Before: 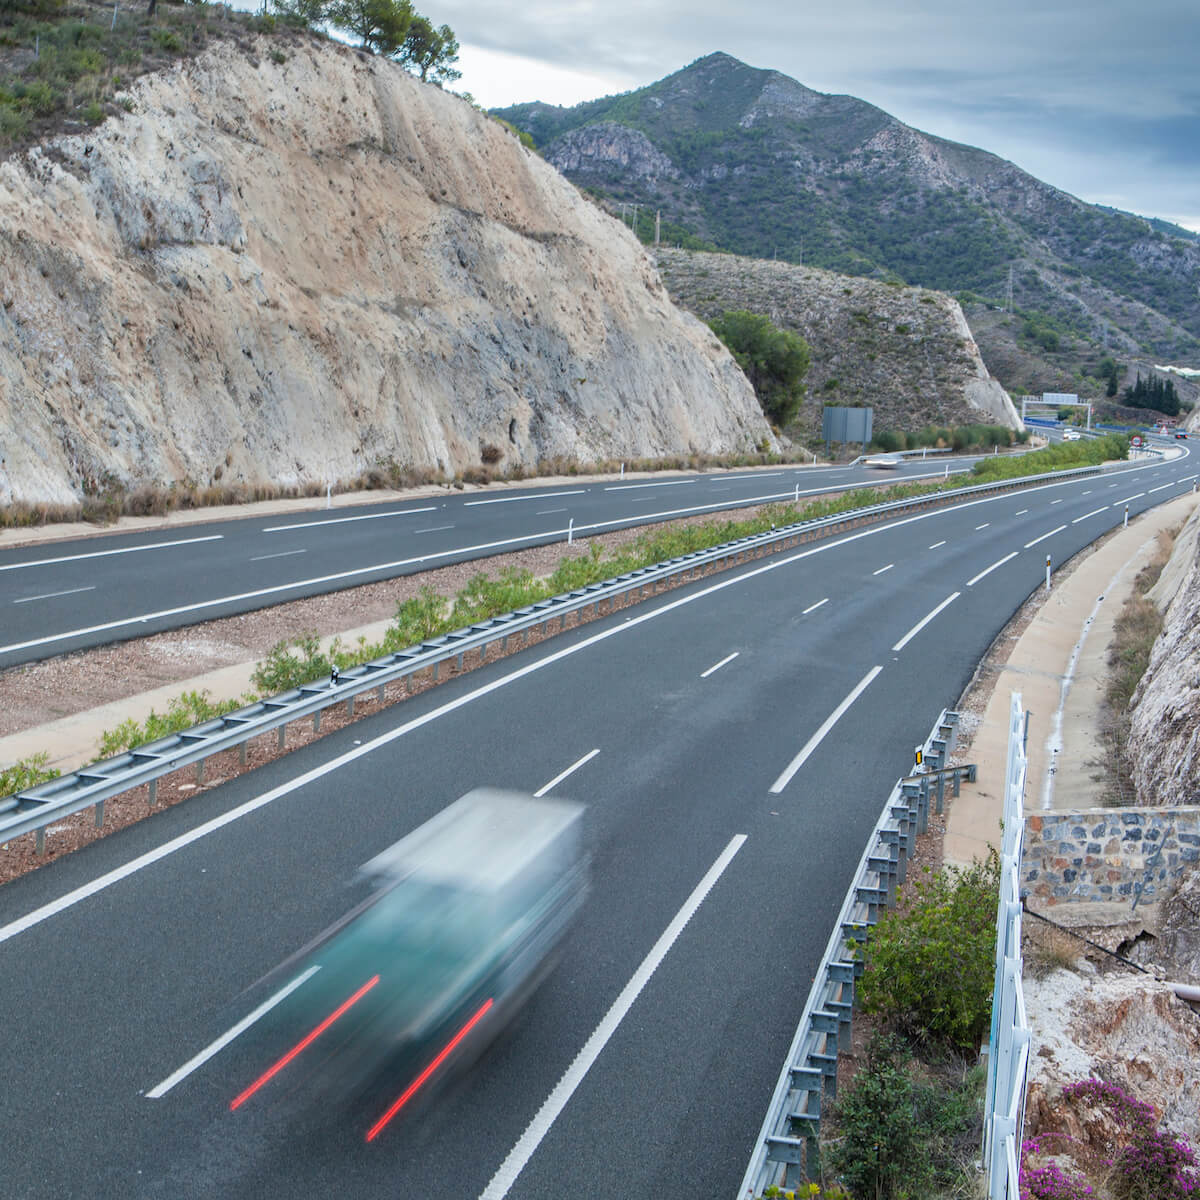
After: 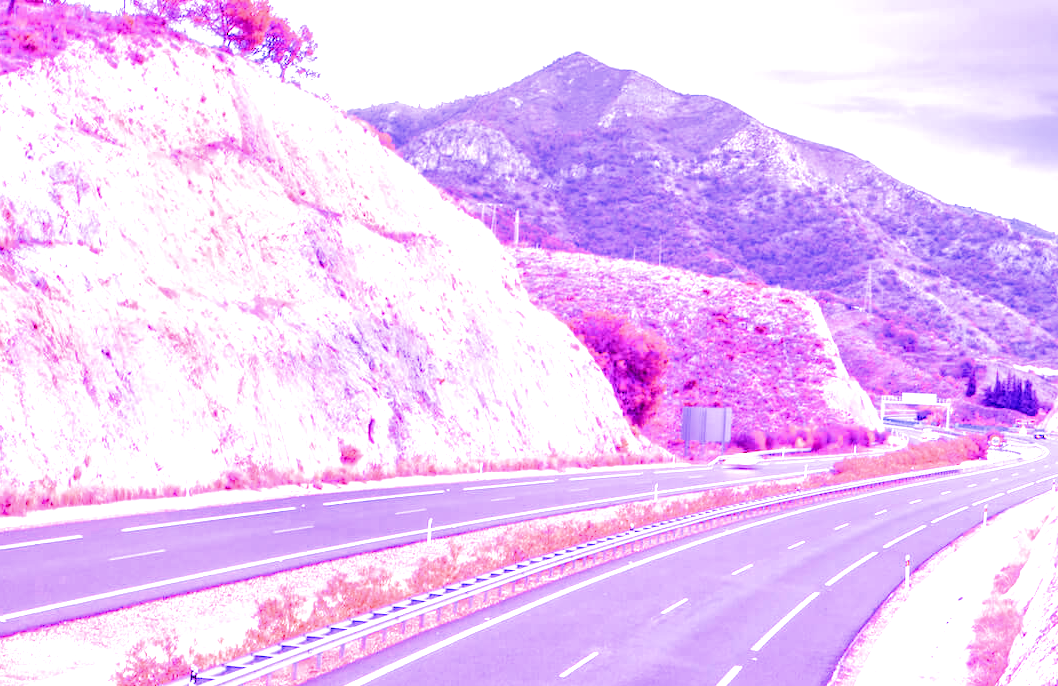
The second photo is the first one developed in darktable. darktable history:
local contrast: on, module defaults
crop and rotate: left 11.812%, bottom 42.776%
filmic rgb: black relative exposure -7.65 EV, white relative exposure 4.56 EV, hardness 3.61
exposure: exposure -1.468 EV, compensate highlight preservation false
white balance: red 8, blue 8
